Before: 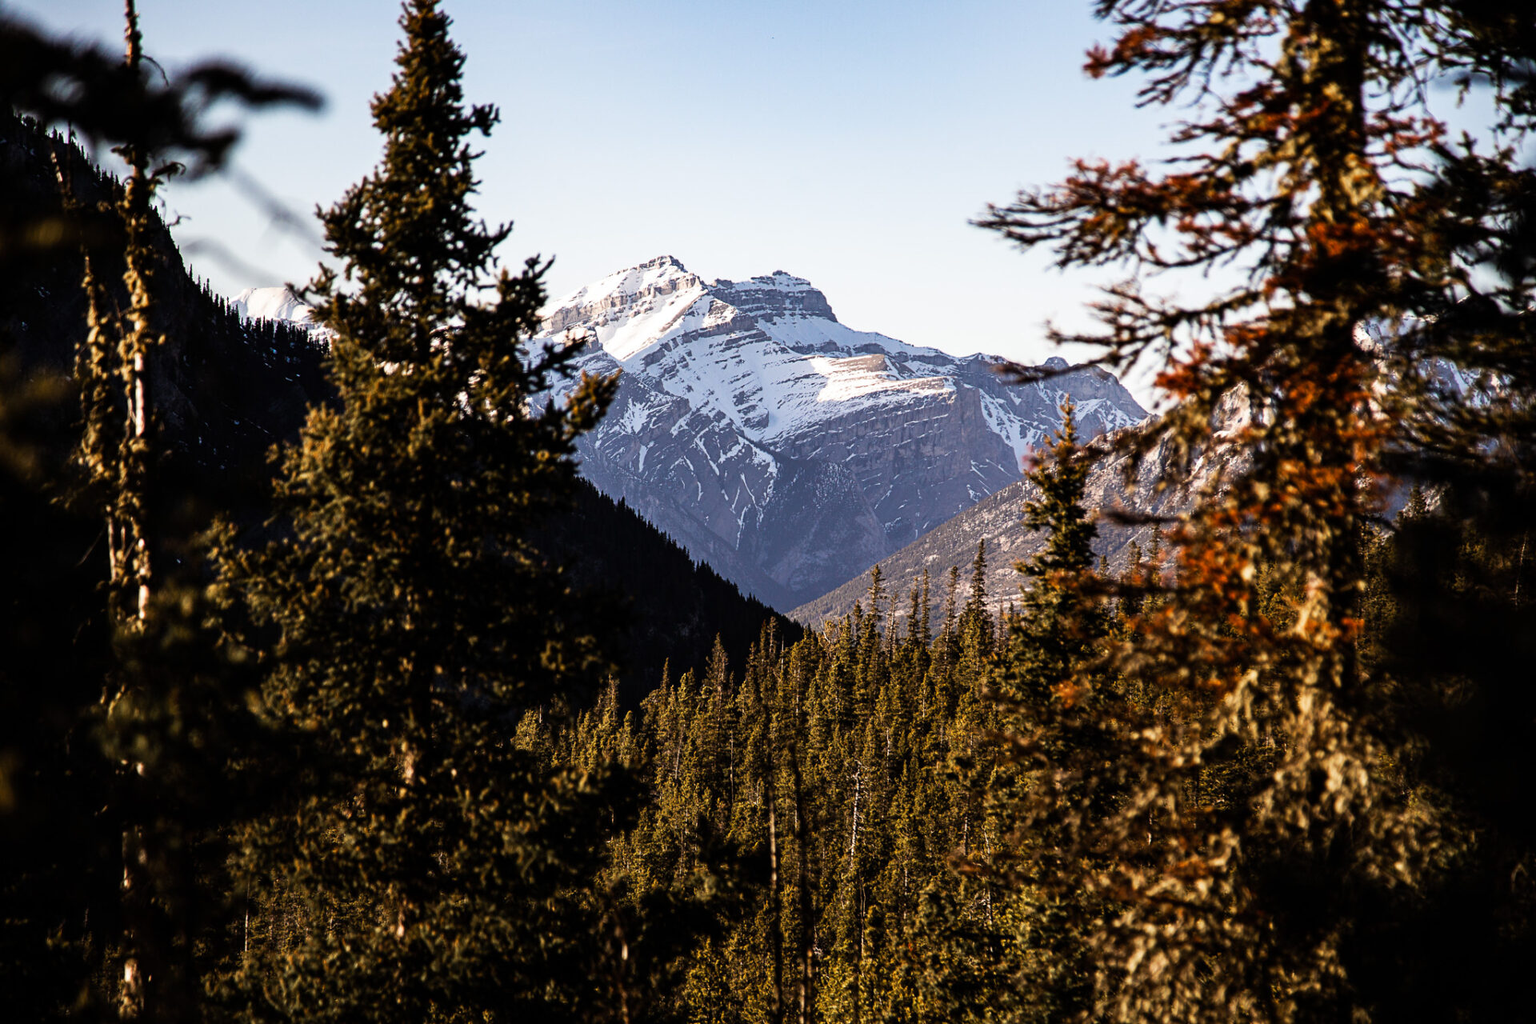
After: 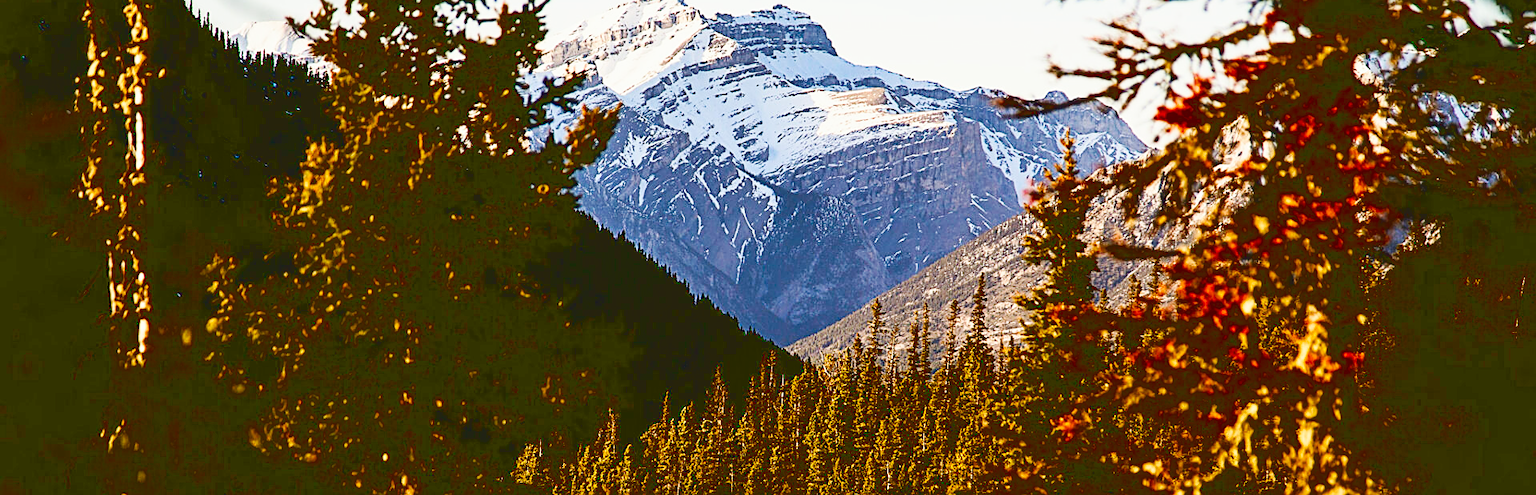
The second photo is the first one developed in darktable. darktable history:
color balance rgb: perceptual saturation grading › global saturation 20%, perceptual saturation grading › highlights -25%, perceptual saturation grading › shadows 25%
contrast brightness saturation: contrast 0.16, saturation 0.32
sharpen: on, module defaults
tone curve: curves: ch0 [(0.122, 0.111) (1, 1)]
crop and rotate: top 26.056%, bottom 25.543%
color balance: mode lift, gamma, gain (sRGB), lift [1.04, 1, 1, 0.97], gamma [1.01, 1, 1, 0.97], gain [0.96, 1, 1, 0.97]
base curve: curves: ch0 [(0, 0) (0.032, 0.025) (0.121, 0.166) (0.206, 0.329) (0.605, 0.79) (1, 1)], preserve colors none
